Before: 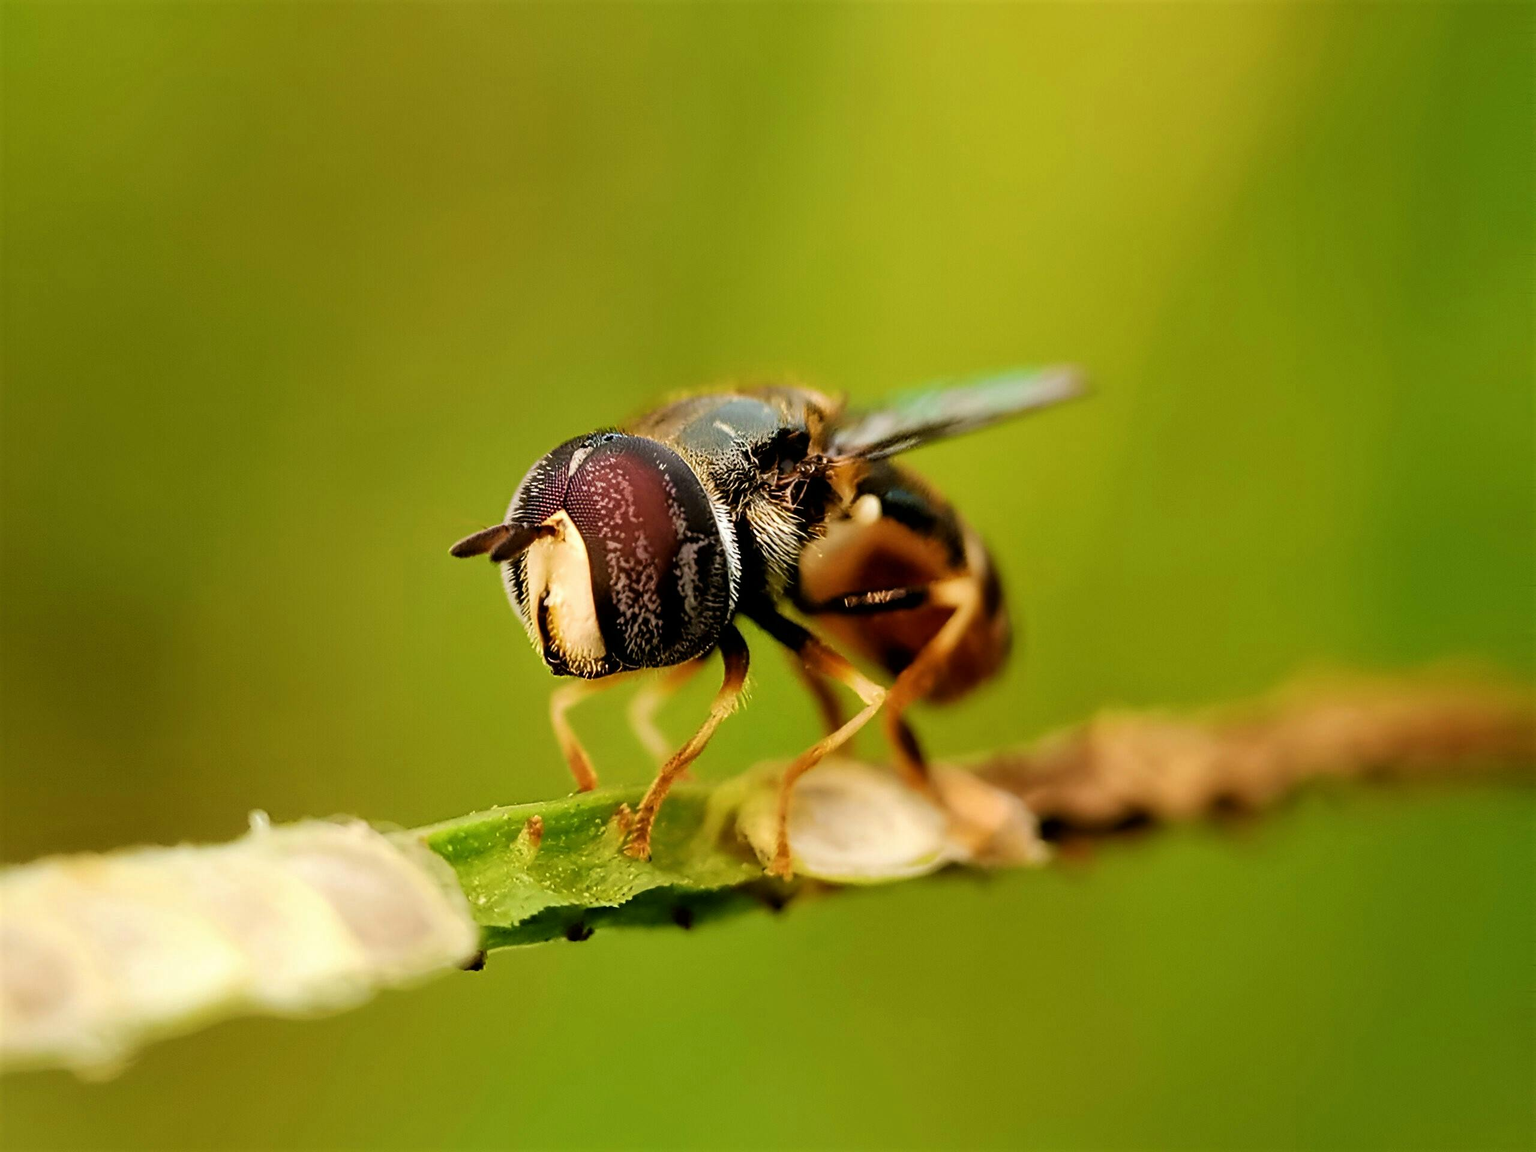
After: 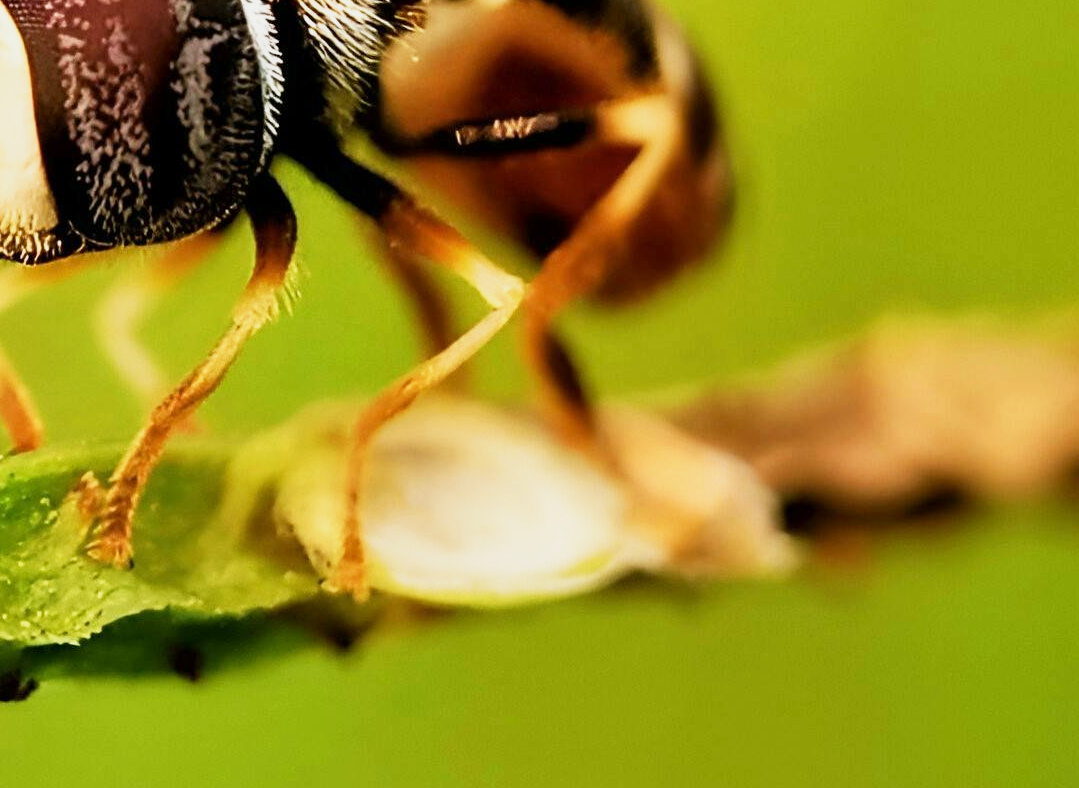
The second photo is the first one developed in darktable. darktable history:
crop: left 37.221%, top 45.169%, right 20.63%, bottom 13.777%
base curve: curves: ch0 [(0, 0) (0.088, 0.125) (0.176, 0.251) (0.354, 0.501) (0.613, 0.749) (1, 0.877)], preserve colors none
